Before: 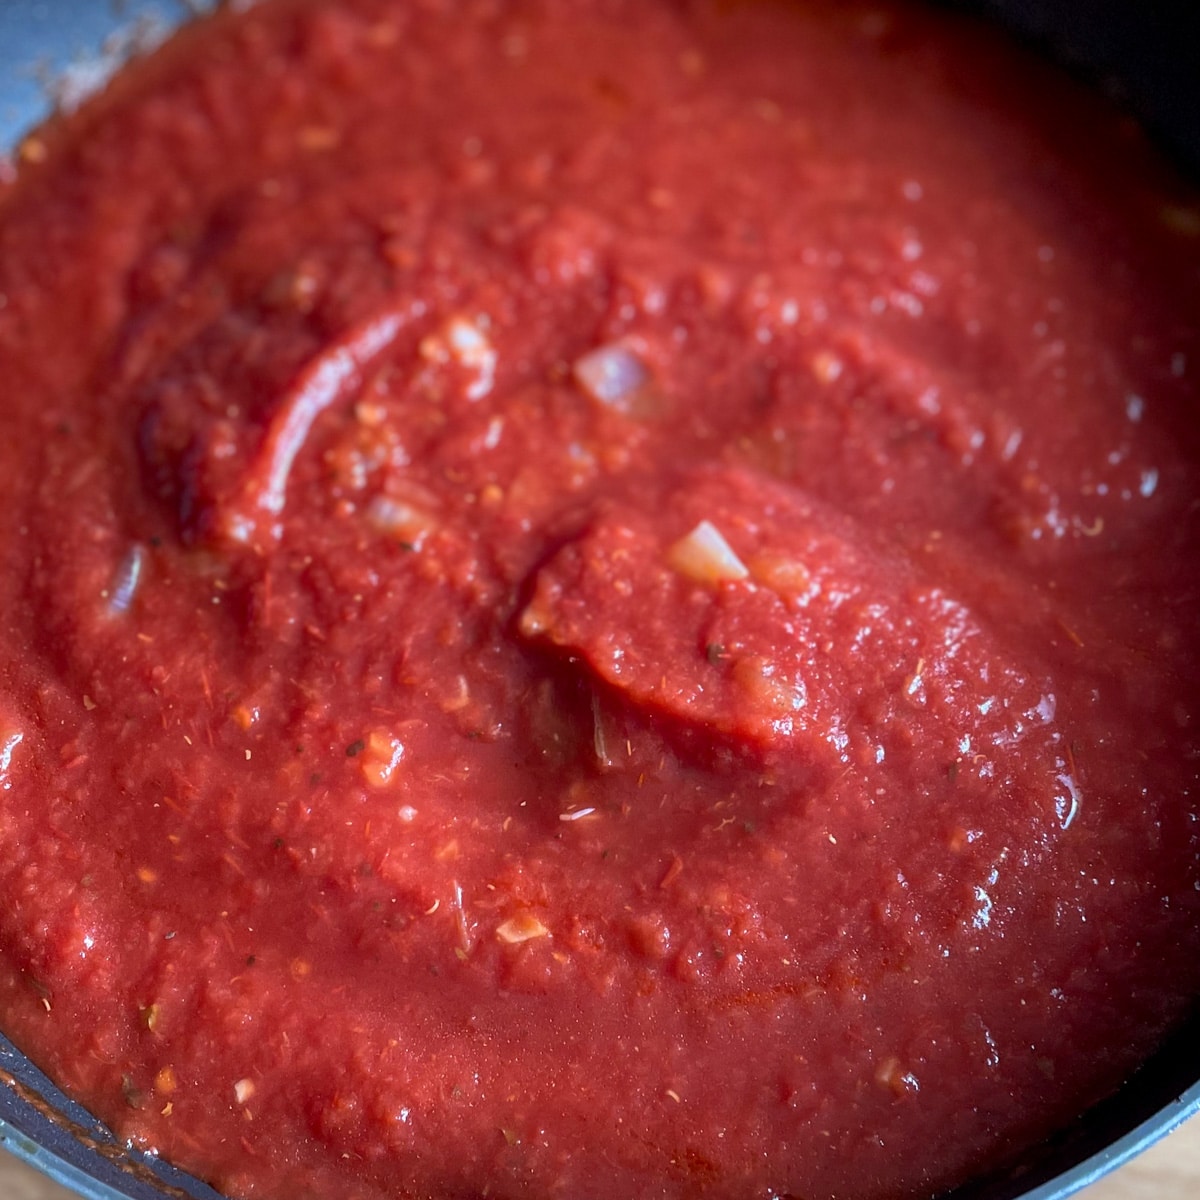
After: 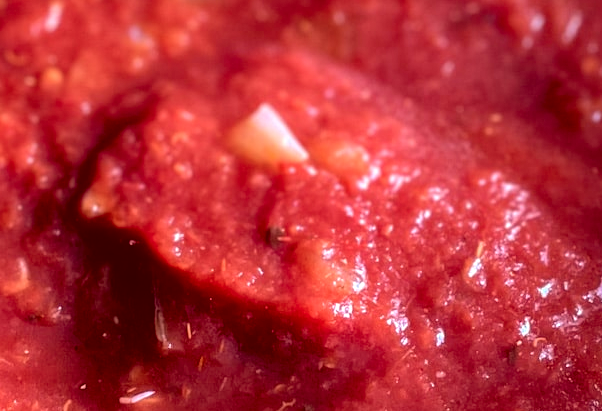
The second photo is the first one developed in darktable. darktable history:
local contrast: on, module defaults
tone curve: curves: ch0 [(0, 0.013) (0.181, 0.074) (0.337, 0.304) (0.498, 0.485) (0.78, 0.742) (0.993, 0.954)]; ch1 [(0, 0) (0.294, 0.184) (0.359, 0.34) (0.362, 0.35) (0.43, 0.41) (0.469, 0.463) (0.495, 0.502) (0.54, 0.563) (0.612, 0.641) (1, 1)]; ch2 [(0, 0) (0.44, 0.437) (0.495, 0.502) (0.524, 0.534) (0.557, 0.56) (0.634, 0.654) (0.728, 0.722) (1, 1)], color space Lab, independent channels, preserve colors none
color correction: highlights b* 0.062
crop: left 36.724%, top 34.777%, right 13.105%, bottom 30.921%
tone equalizer: -8 EV -0.387 EV, -7 EV -0.363 EV, -6 EV -0.323 EV, -5 EV -0.206 EV, -3 EV 0.195 EV, -2 EV 0.33 EV, -1 EV 0.37 EV, +0 EV 0.399 EV, edges refinement/feathering 500, mask exposure compensation -1.57 EV, preserve details guided filter
